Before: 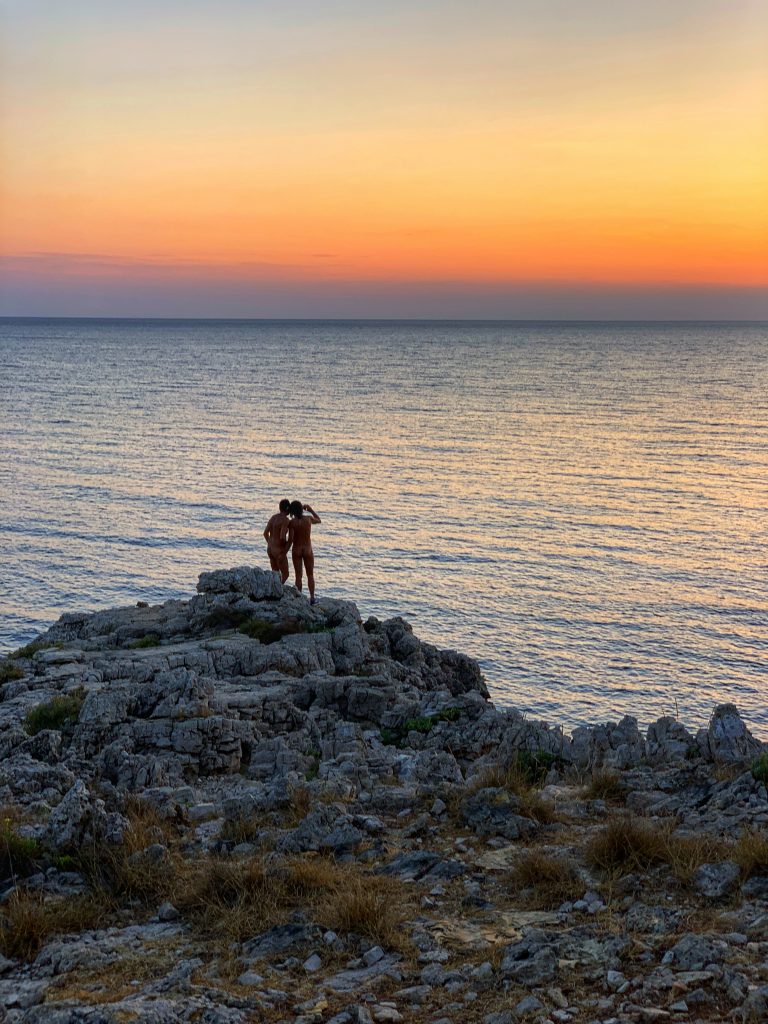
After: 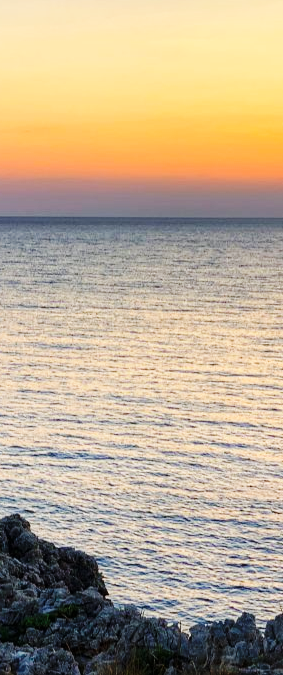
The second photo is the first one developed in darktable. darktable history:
crop and rotate: left 49.844%, top 10.09%, right 13.235%, bottom 23.914%
base curve: curves: ch0 [(0, 0) (0.036, 0.025) (0.121, 0.166) (0.206, 0.329) (0.605, 0.79) (1, 1)], preserve colors none
tone equalizer: on, module defaults
